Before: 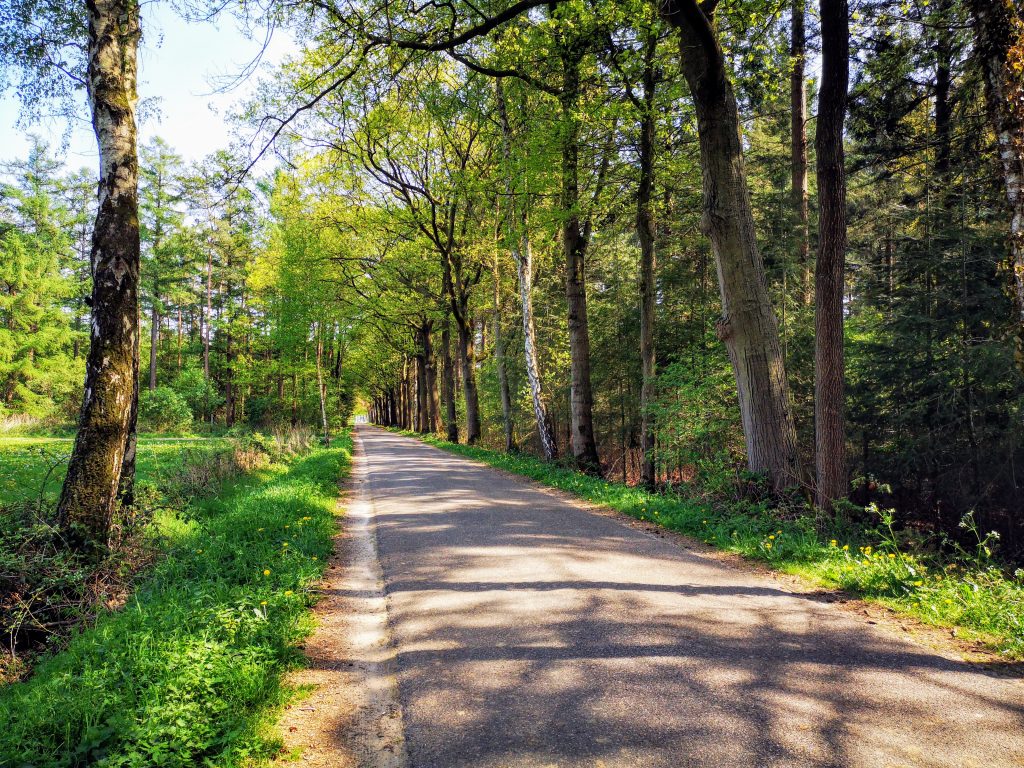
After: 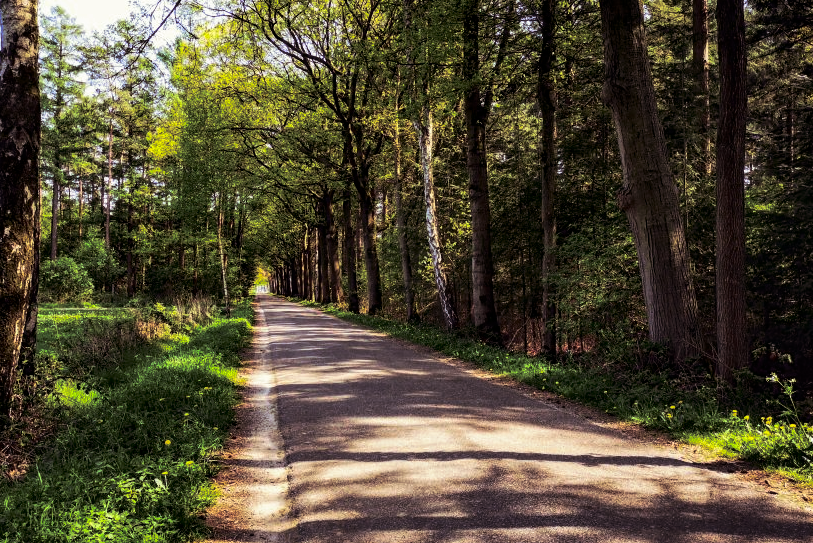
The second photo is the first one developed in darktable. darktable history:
contrast brightness saturation: contrast 0.13, brightness -0.24, saturation 0.14
crop: left 9.712%, top 16.928%, right 10.845%, bottom 12.332%
split-toning: shadows › saturation 0.2
color correction: highlights a* 0.816, highlights b* 2.78, saturation 1.1
